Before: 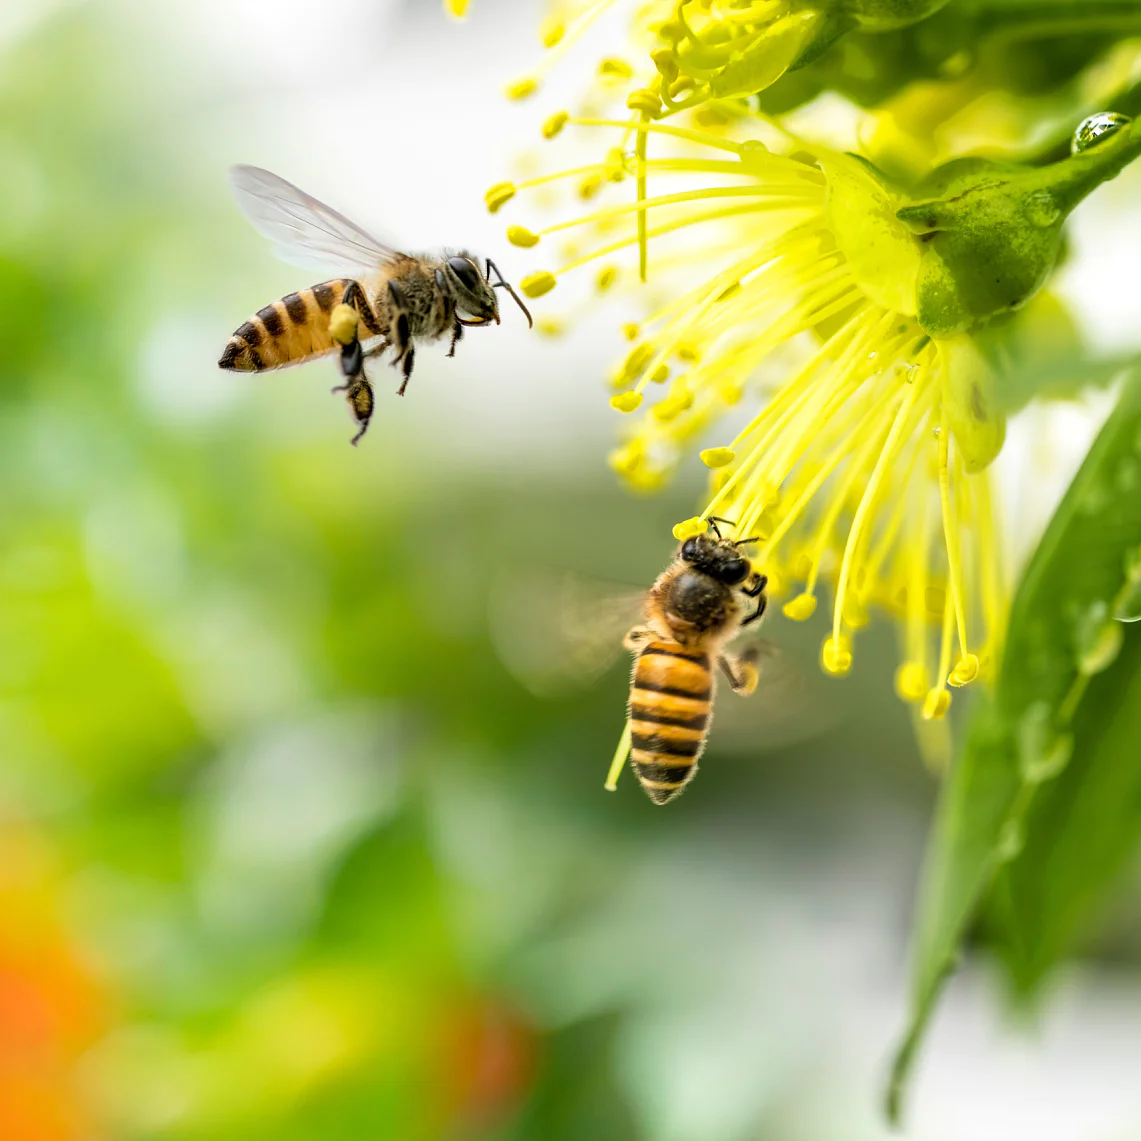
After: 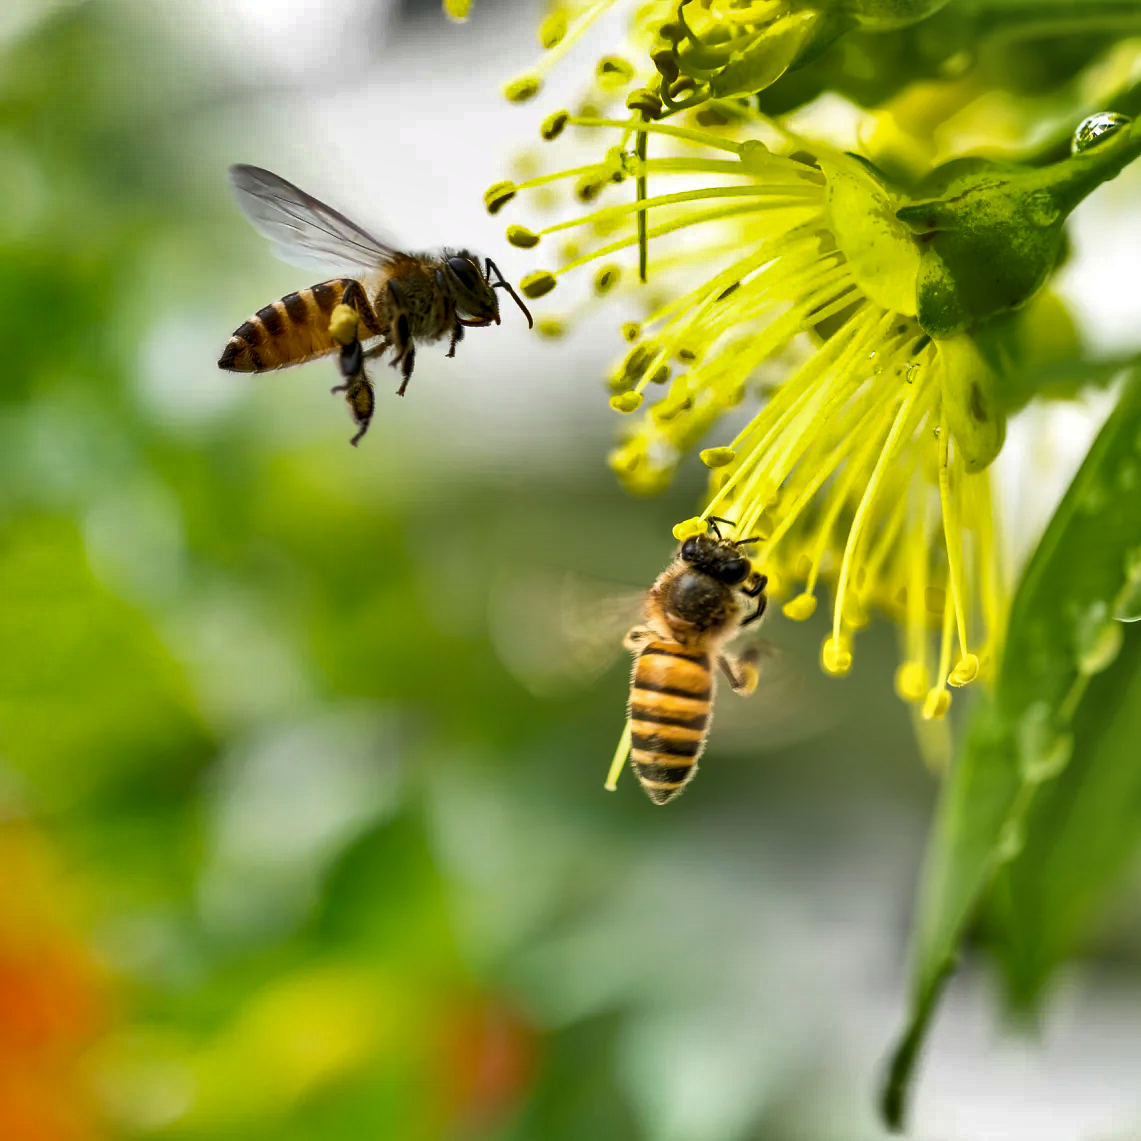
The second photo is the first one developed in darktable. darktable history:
shadows and highlights: shadows 24.5, highlights -78.15, soften with gaussian
contrast brightness saturation: saturation -0.04
